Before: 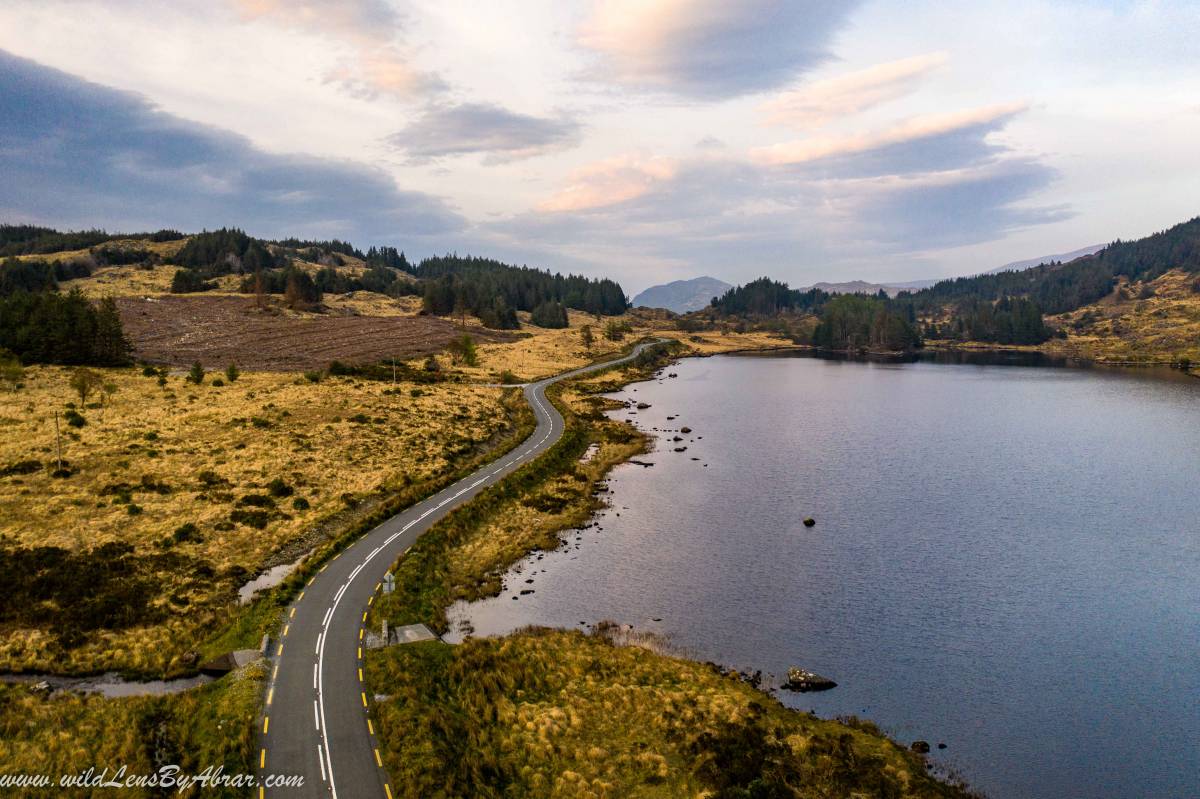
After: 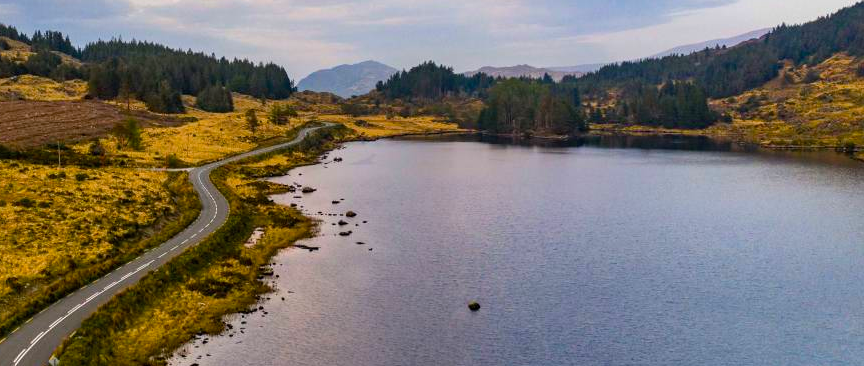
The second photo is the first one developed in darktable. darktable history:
color zones: curves: ch0 [(0, 0.5) (0.143, 0.5) (0.286, 0.456) (0.429, 0.5) (0.571, 0.5) (0.714, 0.5) (0.857, 0.5) (1, 0.5)]; ch1 [(0, 0.5) (0.143, 0.5) (0.286, 0.422) (0.429, 0.5) (0.571, 0.5) (0.714, 0.5) (0.857, 0.5) (1, 0.5)]
color balance rgb: perceptual saturation grading › global saturation 30%, global vibrance 20%
crop and rotate: left 27.938%, top 27.046%, bottom 27.046%
